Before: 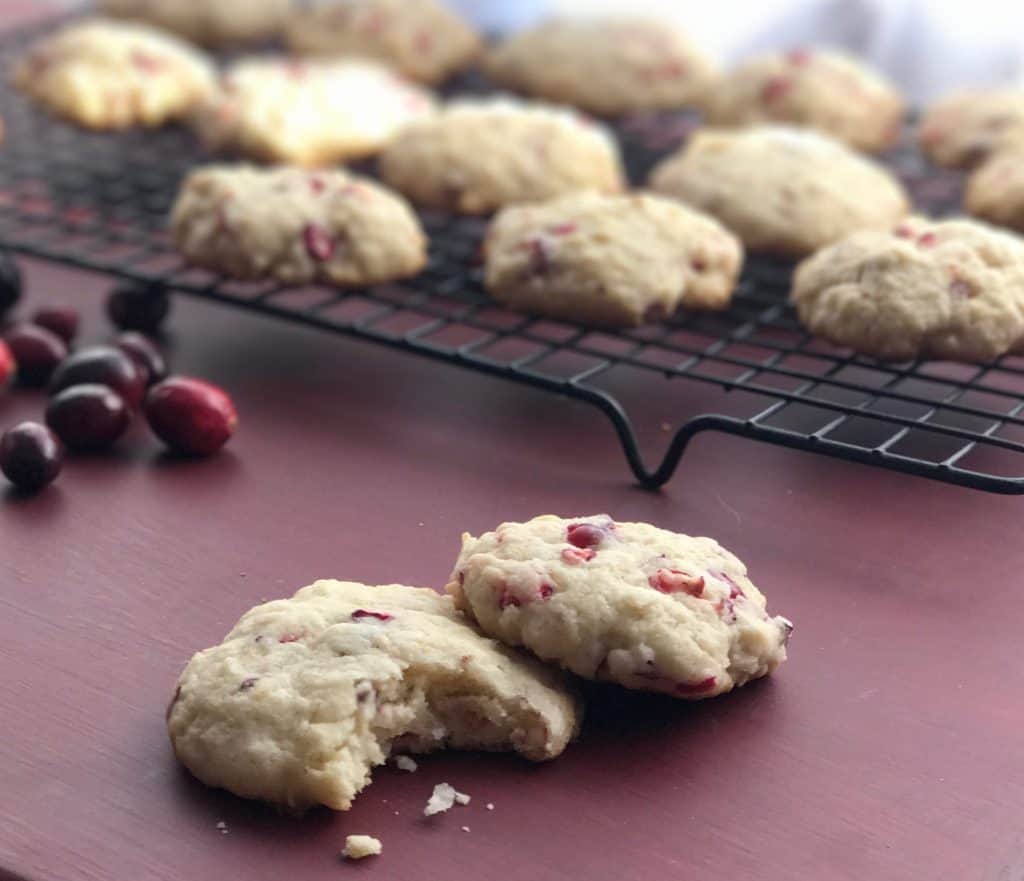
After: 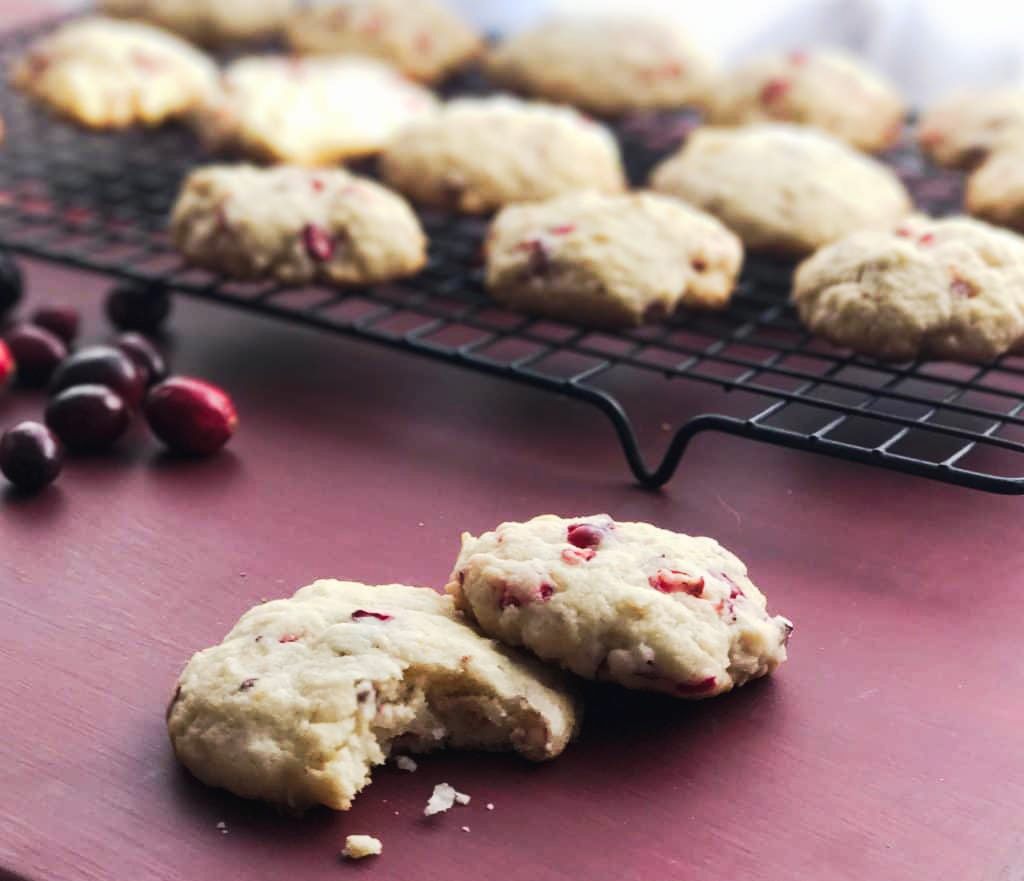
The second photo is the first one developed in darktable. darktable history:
tone equalizer: on, module defaults
tone curve: curves: ch0 [(0, 0) (0.003, 0.023) (0.011, 0.024) (0.025, 0.026) (0.044, 0.035) (0.069, 0.05) (0.1, 0.071) (0.136, 0.098) (0.177, 0.135) (0.224, 0.172) (0.277, 0.227) (0.335, 0.296) (0.399, 0.372) (0.468, 0.462) (0.543, 0.58) (0.623, 0.697) (0.709, 0.789) (0.801, 0.86) (0.898, 0.918) (1, 1)], preserve colors none
